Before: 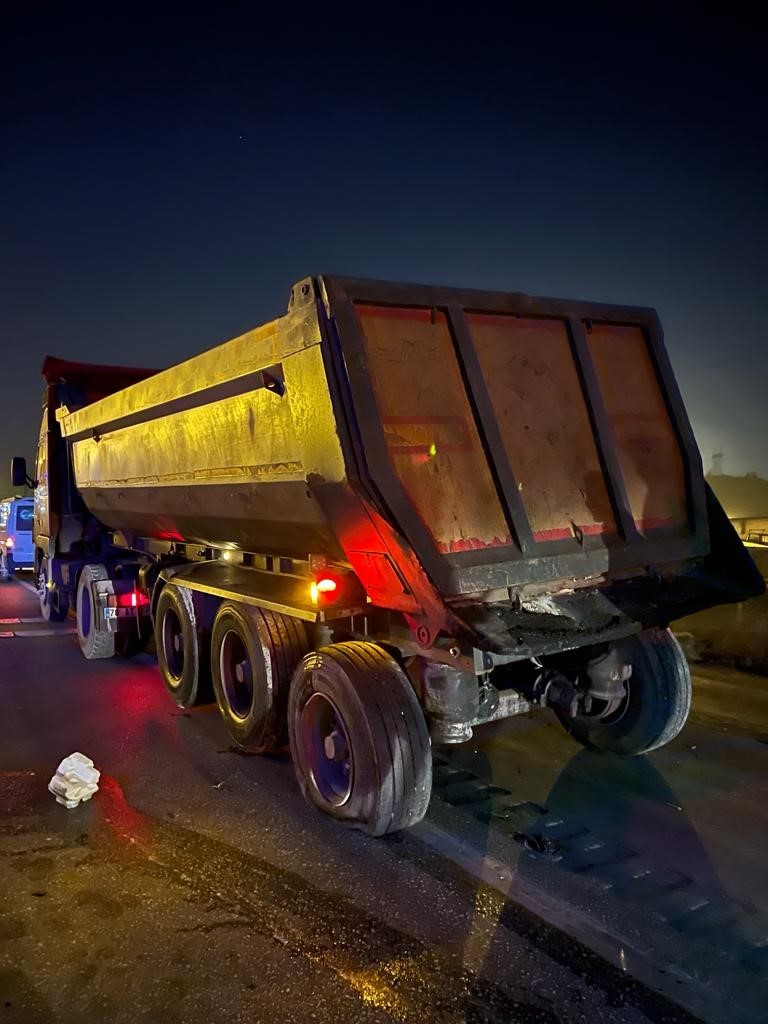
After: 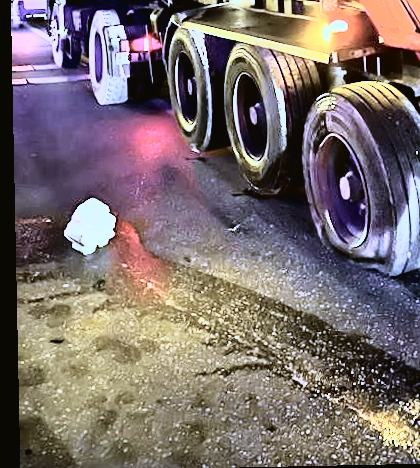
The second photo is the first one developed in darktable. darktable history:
tone curve: curves: ch0 [(0, 0.021) (0.049, 0.044) (0.152, 0.14) (0.328, 0.377) (0.473, 0.543) (0.641, 0.705) (0.85, 0.894) (1, 0.969)]; ch1 [(0, 0) (0.302, 0.331) (0.427, 0.433) (0.472, 0.47) (0.502, 0.503) (0.527, 0.524) (0.564, 0.591) (0.602, 0.632) (0.677, 0.701) (0.859, 0.885) (1, 1)]; ch2 [(0, 0) (0.33, 0.301) (0.447, 0.44) (0.487, 0.496) (0.502, 0.516) (0.535, 0.563) (0.565, 0.6) (0.618, 0.629) (1, 1)], color space Lab, independent channels, preserve colors none
white balance: red 0.766, blue 1.537
rgb curve: curves: ch0 [(0, 0) (0.21, 0.15) (0.24, 0.21) (0.5, 0.75) (0.75, 0.96) (0.89, 0.99) (1, 1)]; ch1 [(0, 0.02) (0.21, 0.13) (0.25, 0.2) (0.5, 0.67) (0.75, 0.9) (0.89, 0.97) (1, 1)]; ch2 [(0, 0.02) (0.21, 0.13) (0.25, 0.2) (0.5, 0.67) (0.75, 0.9) (0.89, 0.97) (1, 1)], compensate middle gray true
exposure: black level correction 0, exposure 1.45 EV, compensate exposure bias true, compensate highlight preservation false
crop and rotate: top 54.778%, right 46.61%, bottom 0.159%
color correction: saturation 0.57
rotate and perspective: rotation -1.17°, automatic cropping off
